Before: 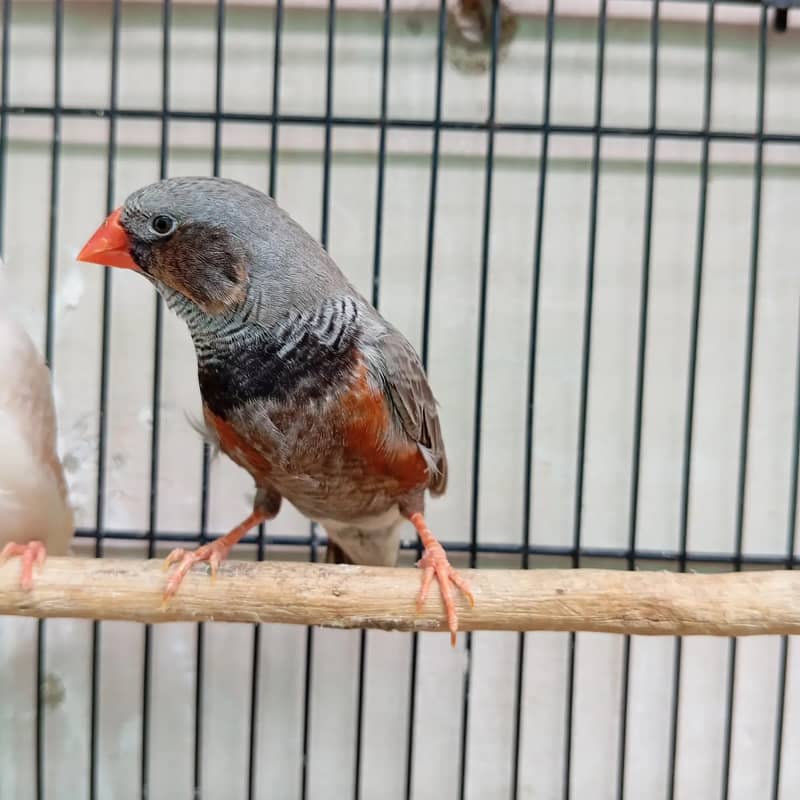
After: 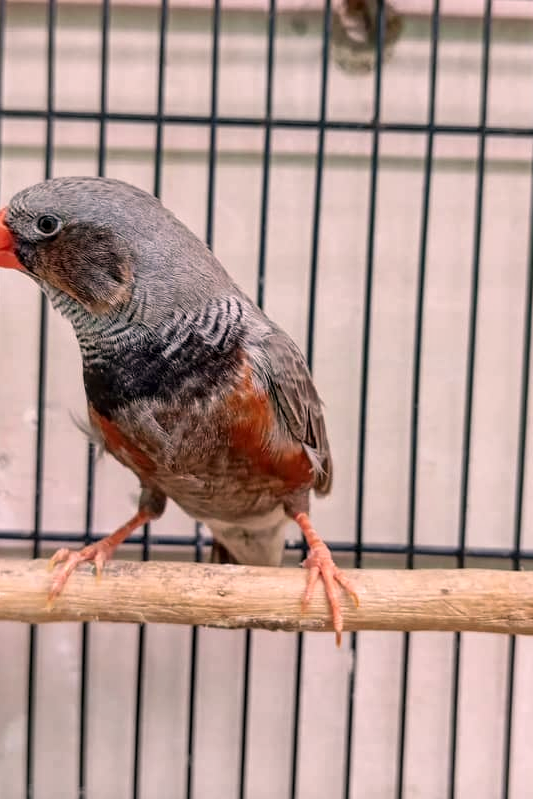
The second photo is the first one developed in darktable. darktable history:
crop and rotate: left 14.499%, right 18.765%
local contrast: on, module defaults
color correction: highlights a* 12.6, highlights b* 5.45
